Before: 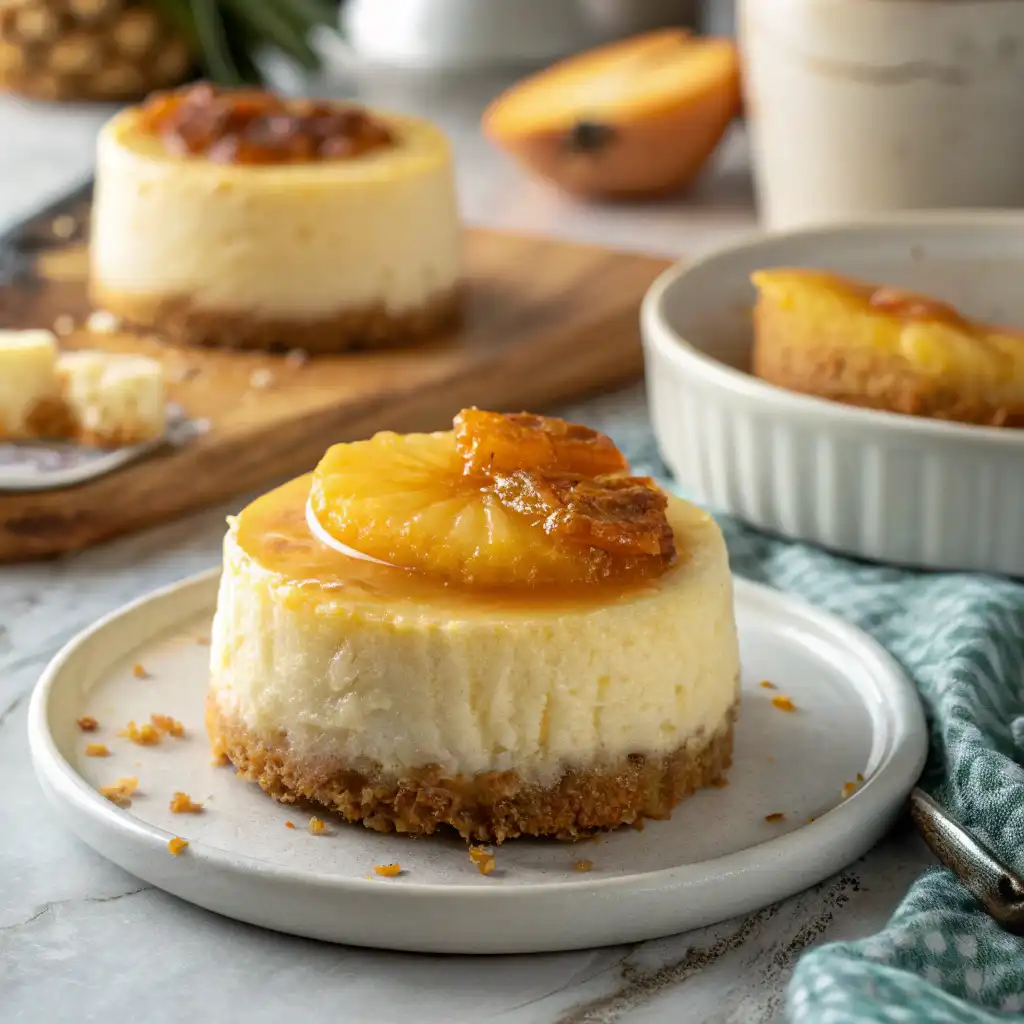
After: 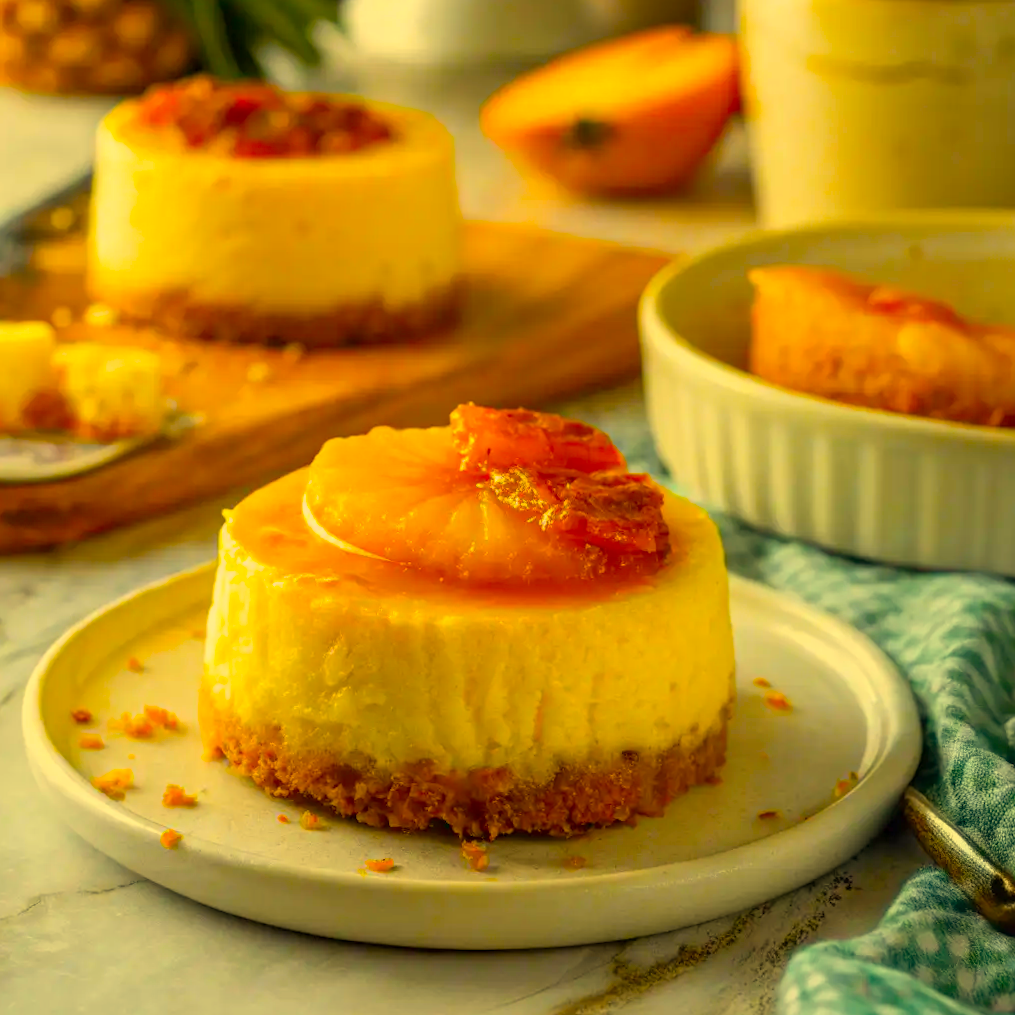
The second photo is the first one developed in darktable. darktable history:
color balance: input saturation 134.34%, contrast -10.04%, contrast fulcrum 19.67%, output saturation 133.51%
white balance: red 1.08, blue 0.791
crop and rotate: angle -0.5°
